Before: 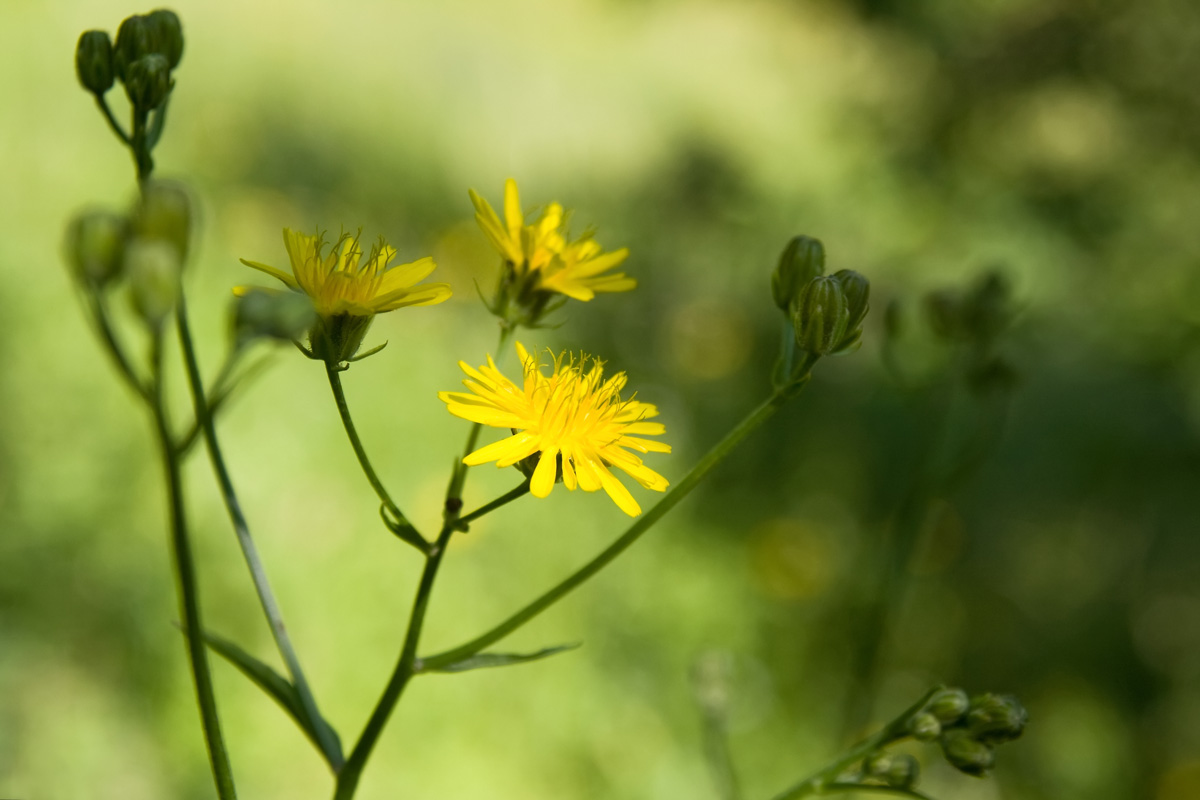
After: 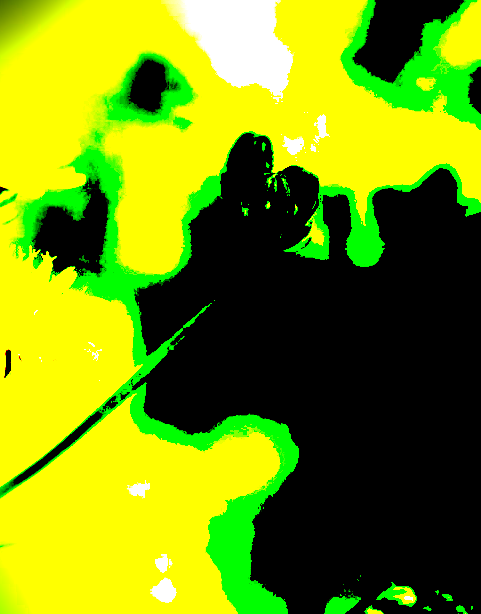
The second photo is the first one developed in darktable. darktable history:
shadows and highlights: shadows 36.49, highlights -26.93, soften with gaussian
exposure: black level correction 0.099, exposure 3.05 EV, compensate exposure bias true, compensate highlight preservation false
crop: left 45.931%, top 13.103%, right 13.947%, bottom 10.097%
